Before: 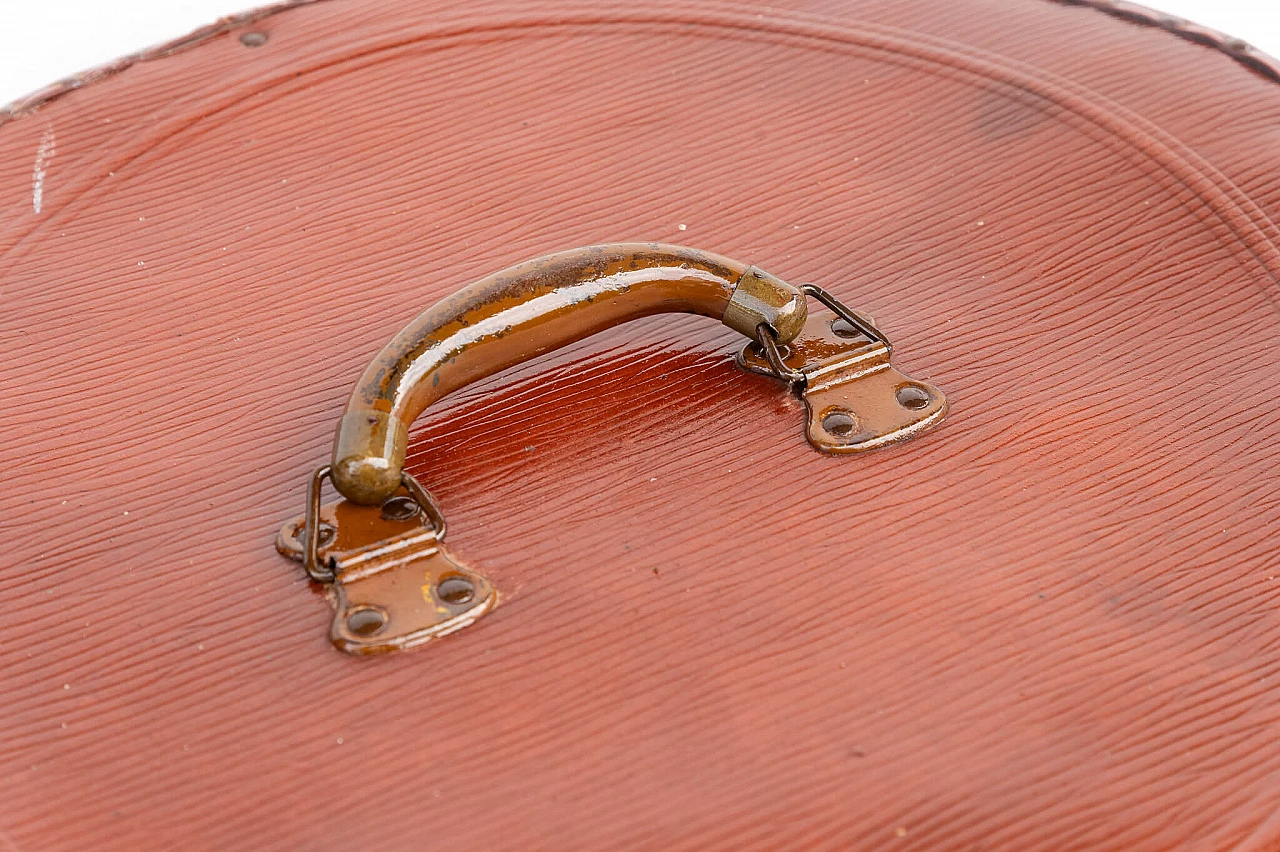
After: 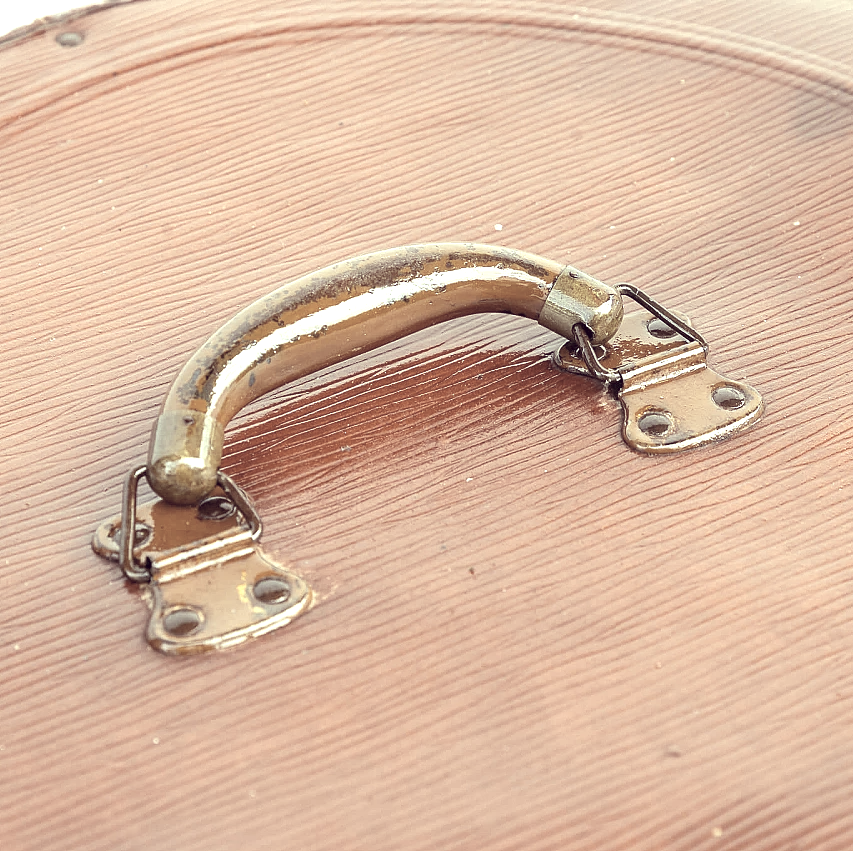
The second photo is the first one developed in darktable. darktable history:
color correction: highlights a* -20.8, highlights b* 20, shadows a* 19.4, shadows b* -20.12, saturation 0.435
crop and rotate: left 14.409%, right 18.946%
exposure: black level correction 0, exposure 1 EV, compensate exposure bias true, compensate highlight preservation false
